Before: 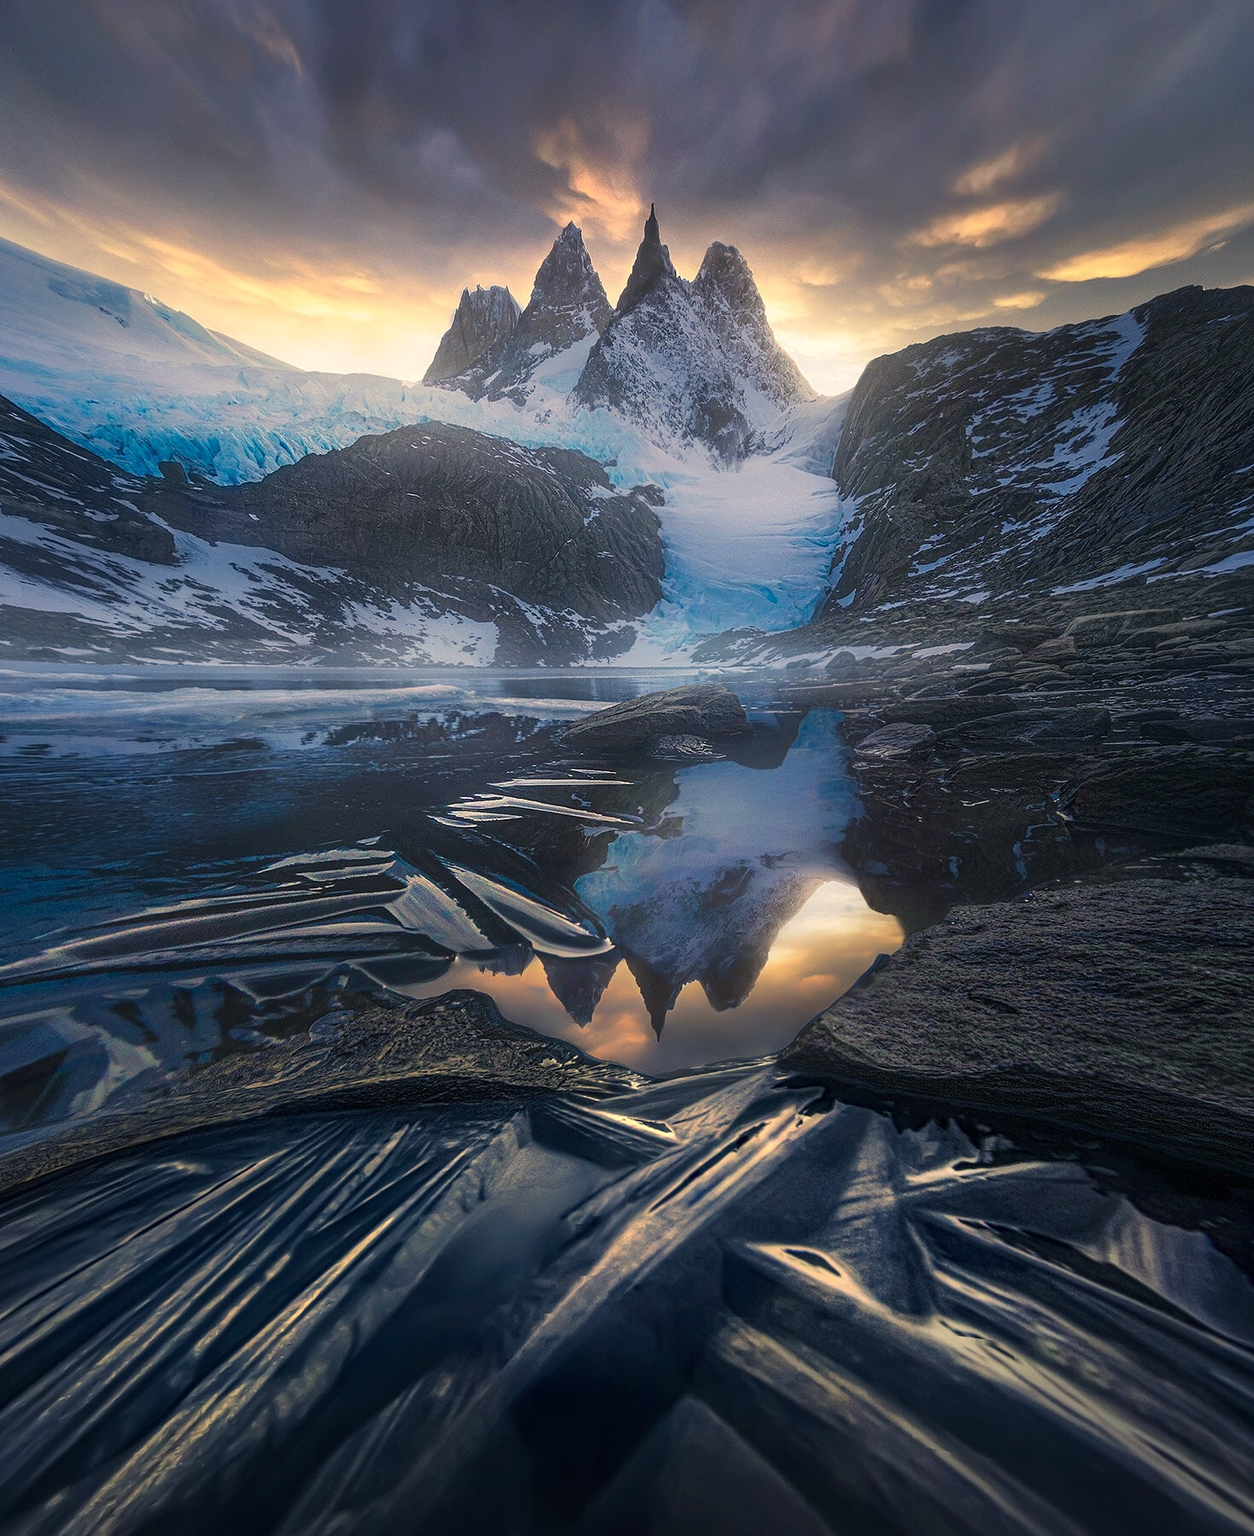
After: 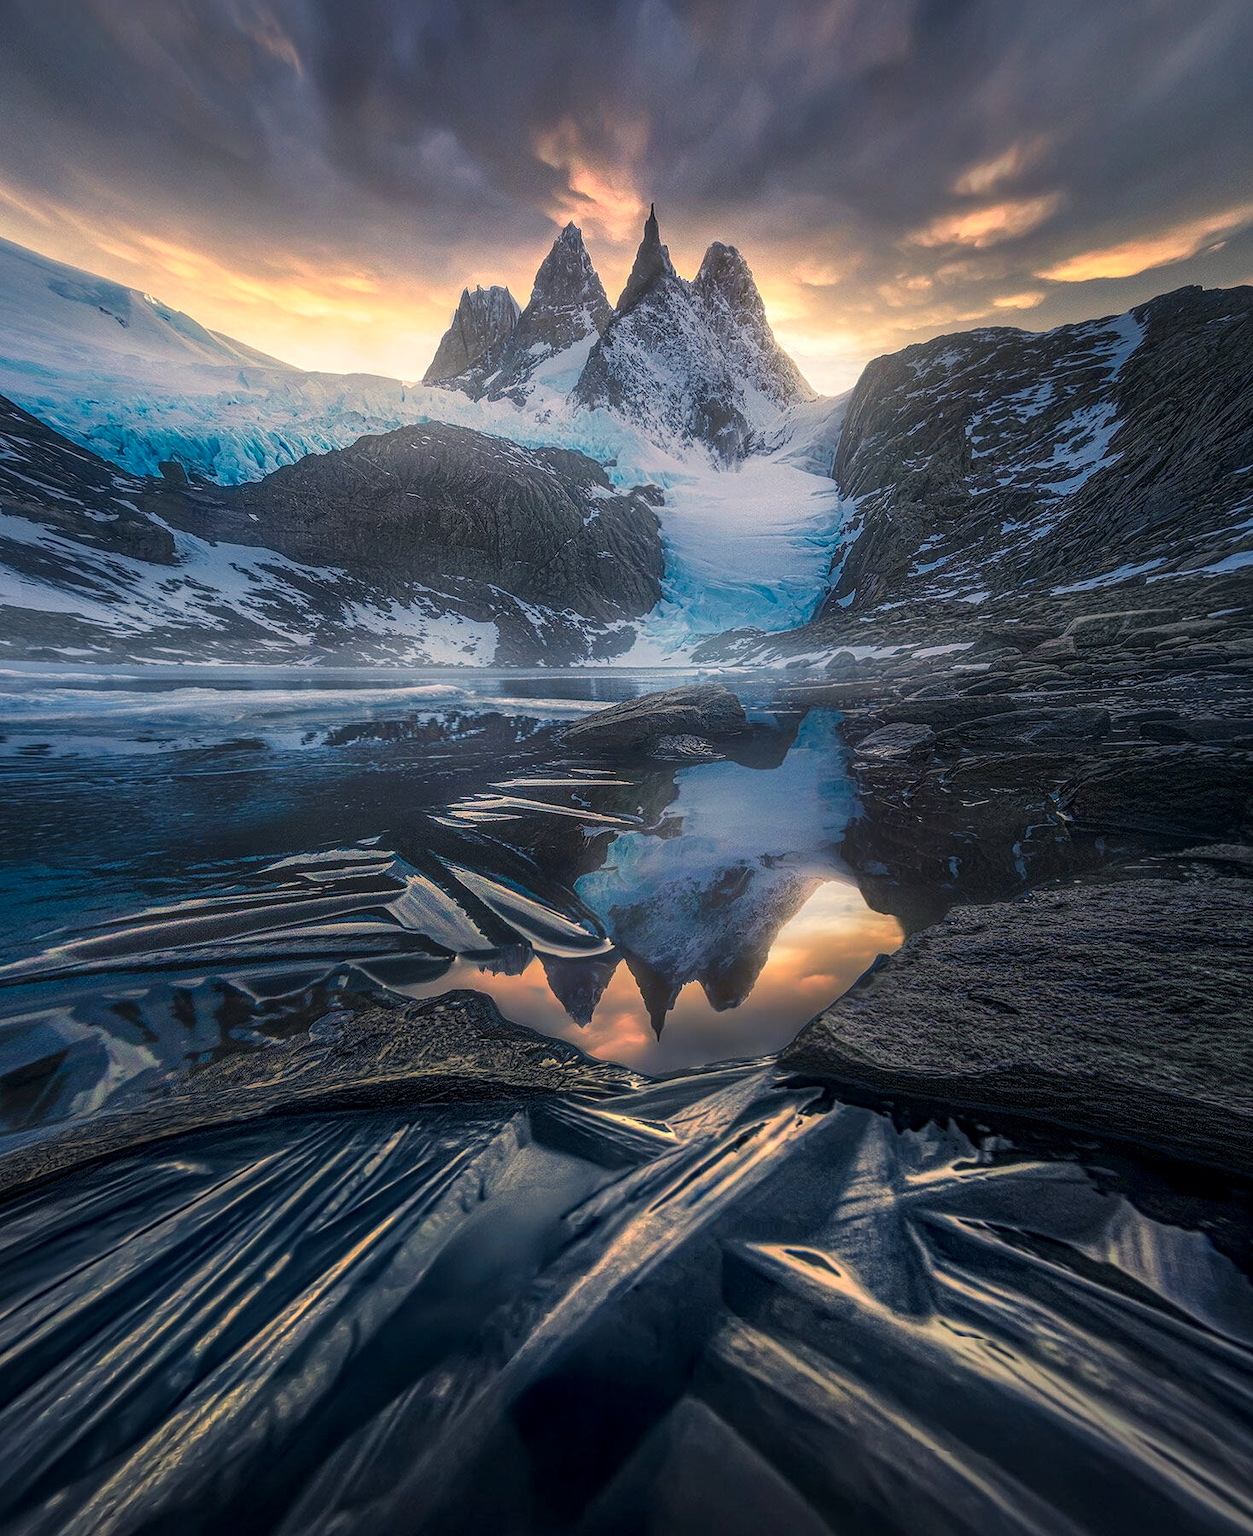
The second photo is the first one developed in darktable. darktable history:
color zones: curves: ch1 [(0.239, 0.552) (0.75, 0.5)]; ch2 [(0.25, 0.462) (0.749, 0.457)], mix 25.94%
local contrast: highlights 0%, shadows 0%, detail 133%
